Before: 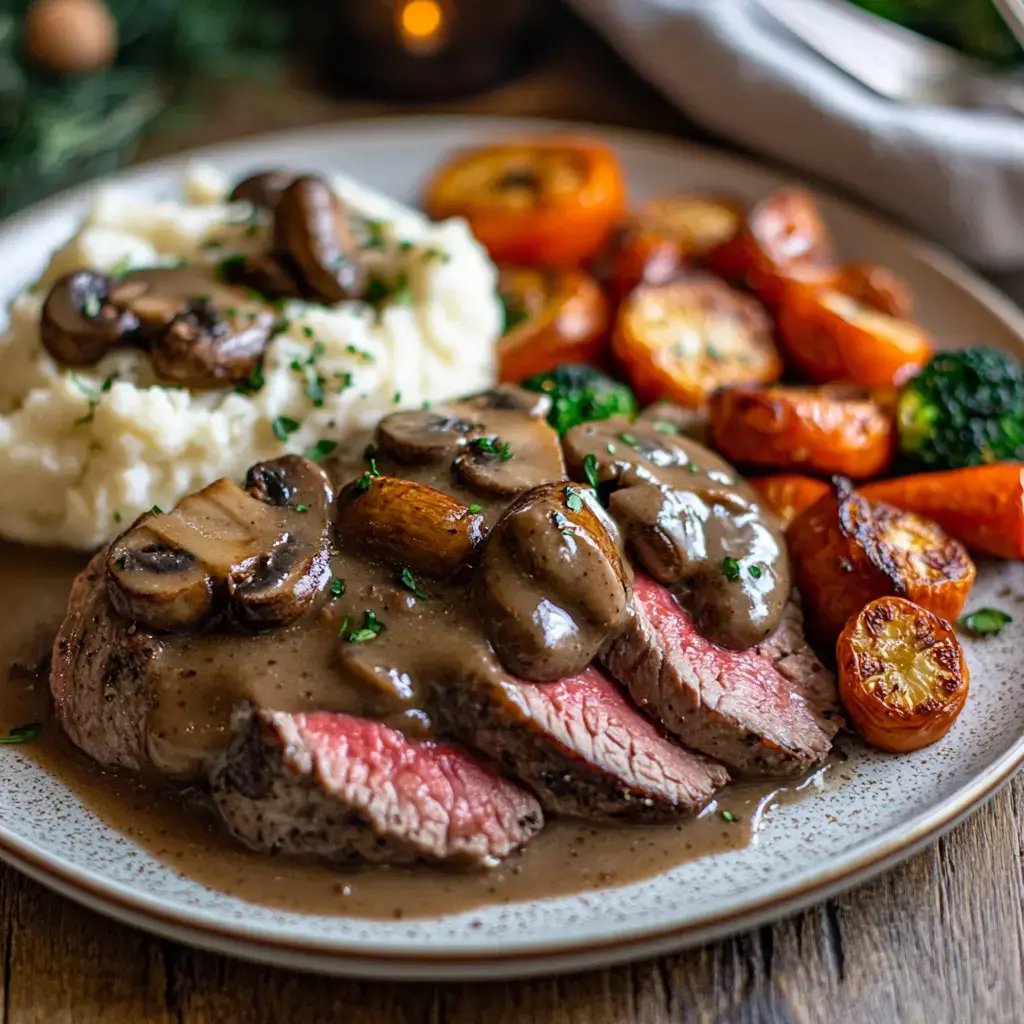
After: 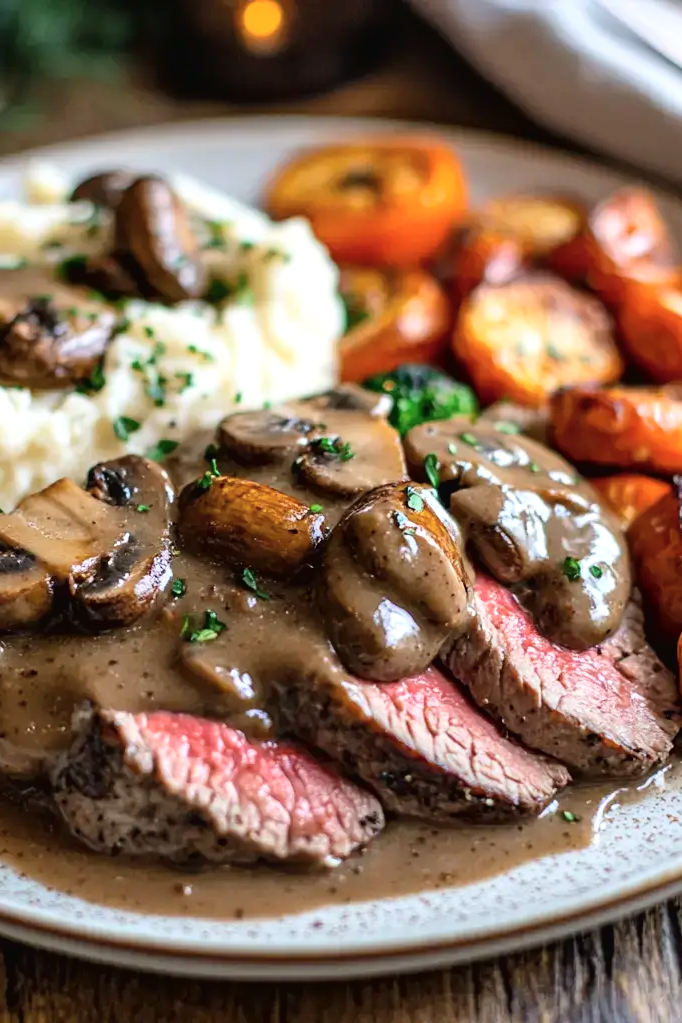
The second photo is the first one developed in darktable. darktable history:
tone curve: curves: ch0 [(0, 0) (0.003, 0.019) (0.011, 0.022) (0.025, 0.025) (0.044, 0.04) (0.069, 0.069) (0.1, 0.108) (0.136, 0.152) (0.177, 0.199) (0.224, 0.26) (0.277, 0.321) (0.335, 0.392) (0.399, 0.472) (0.468, 0.547) (0.543, 0.624) (0.623, 0.713) (0.709, 0.786) (0.801, 0.865) (0.898, 0.939) (1, 1)], color space Lab, independent channels, preserve colors none
exposure: exposure 0.205 EV, compensate exposure bias true, compensate highlight preservation false
crop and rotate: left 15.612%, right 17.727%
